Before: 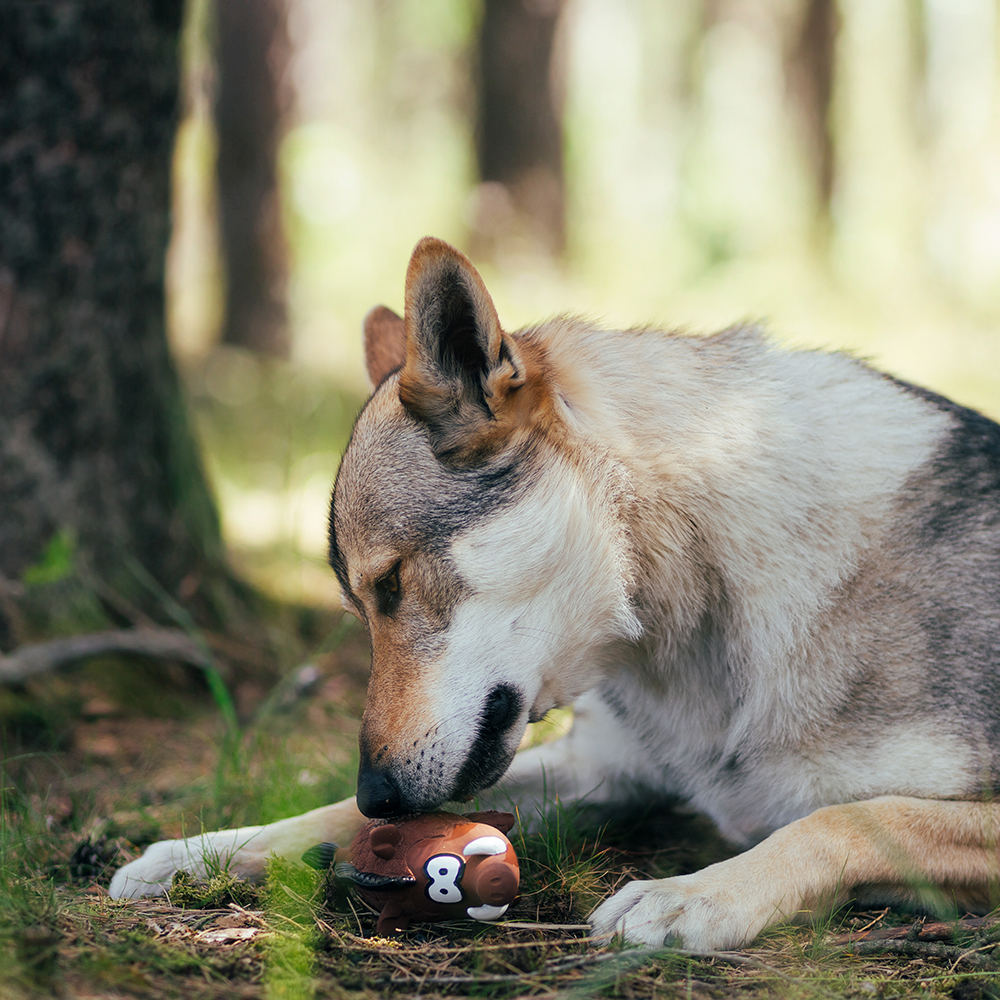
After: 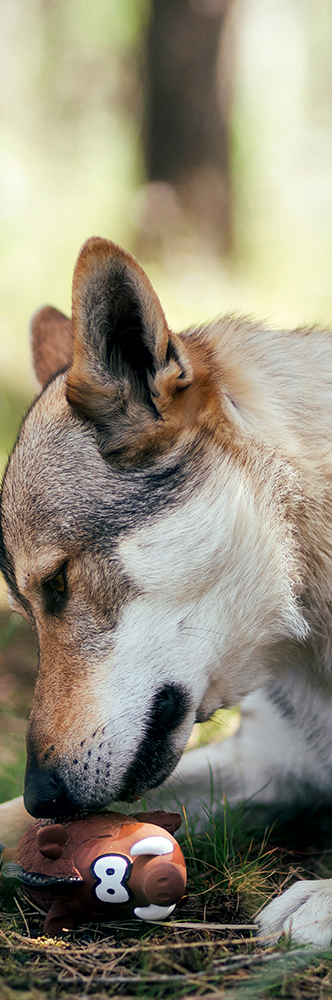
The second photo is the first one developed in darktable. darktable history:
exposure: black level correction 0.001, exposure 0.014 EV, compensate highlight preservation false
crop: left 33.36%, right 33.36%
local contrast: mode bilateral grid, contrast 20, coarseness 50, detail 150%, midtone range 0.2
